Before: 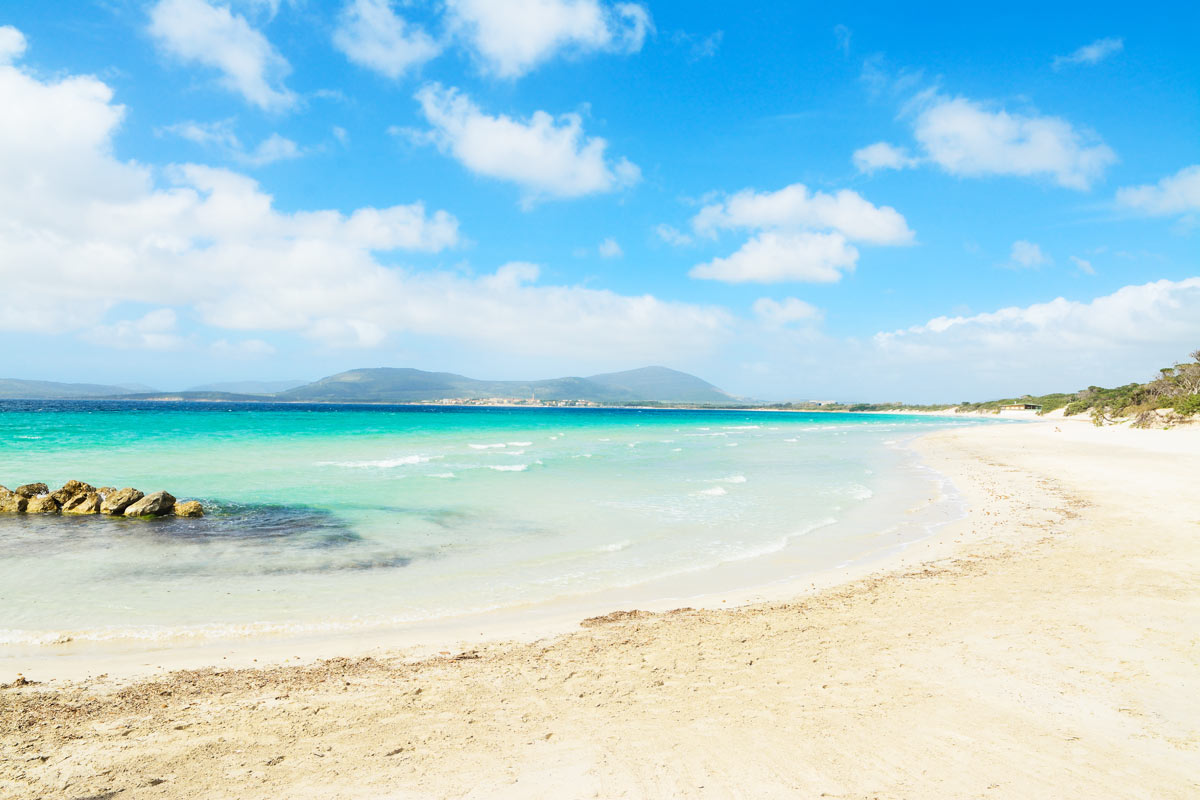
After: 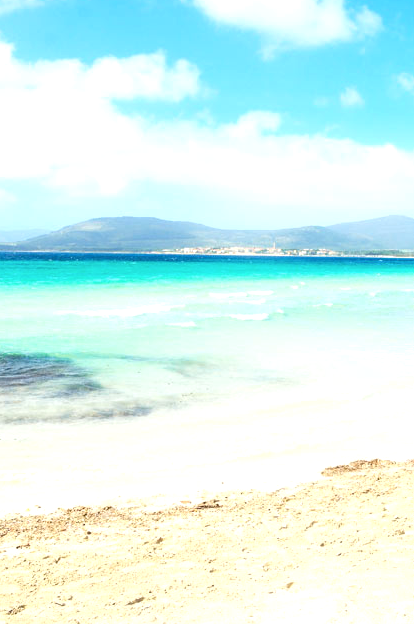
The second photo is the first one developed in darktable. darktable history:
exposure: exposure 0.496 EV, compensate highlight preservation false
crop and rotate: left 21.634%, top 18.933%, right 43.838%, bottom 2.969%
base curve: curves: ch0 [(0, 0) (0.283, 0.295) (1, 1)], preserve colors none
